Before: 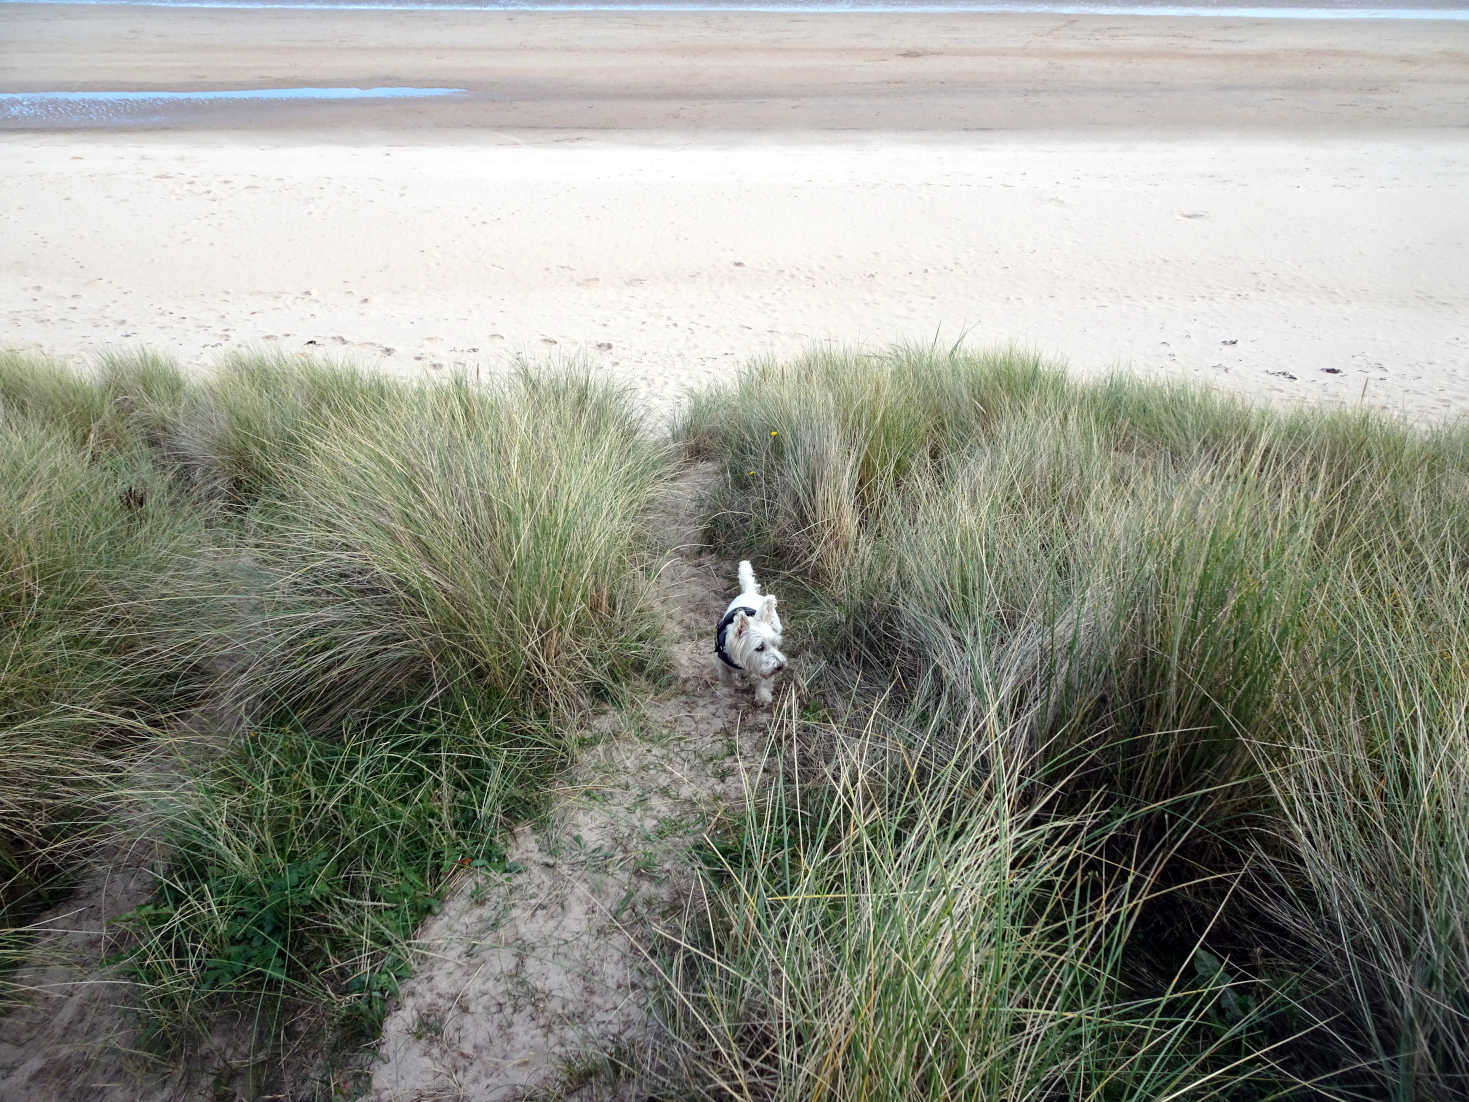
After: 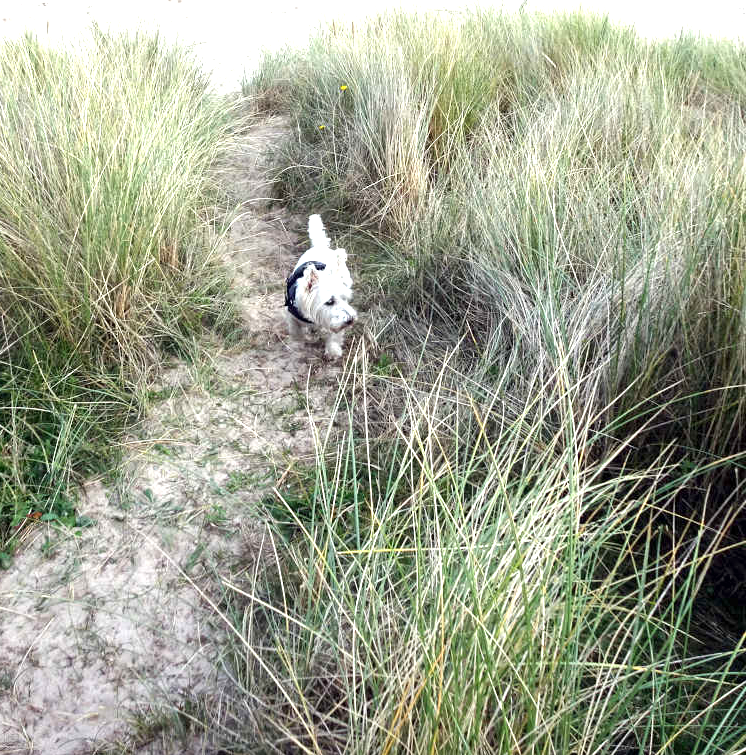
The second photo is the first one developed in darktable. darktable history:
exposure: exposure 0.992 EV, compensate highlight preservation false
crop and rotate: left 29.324%, top 31.454%, right 19.858%
